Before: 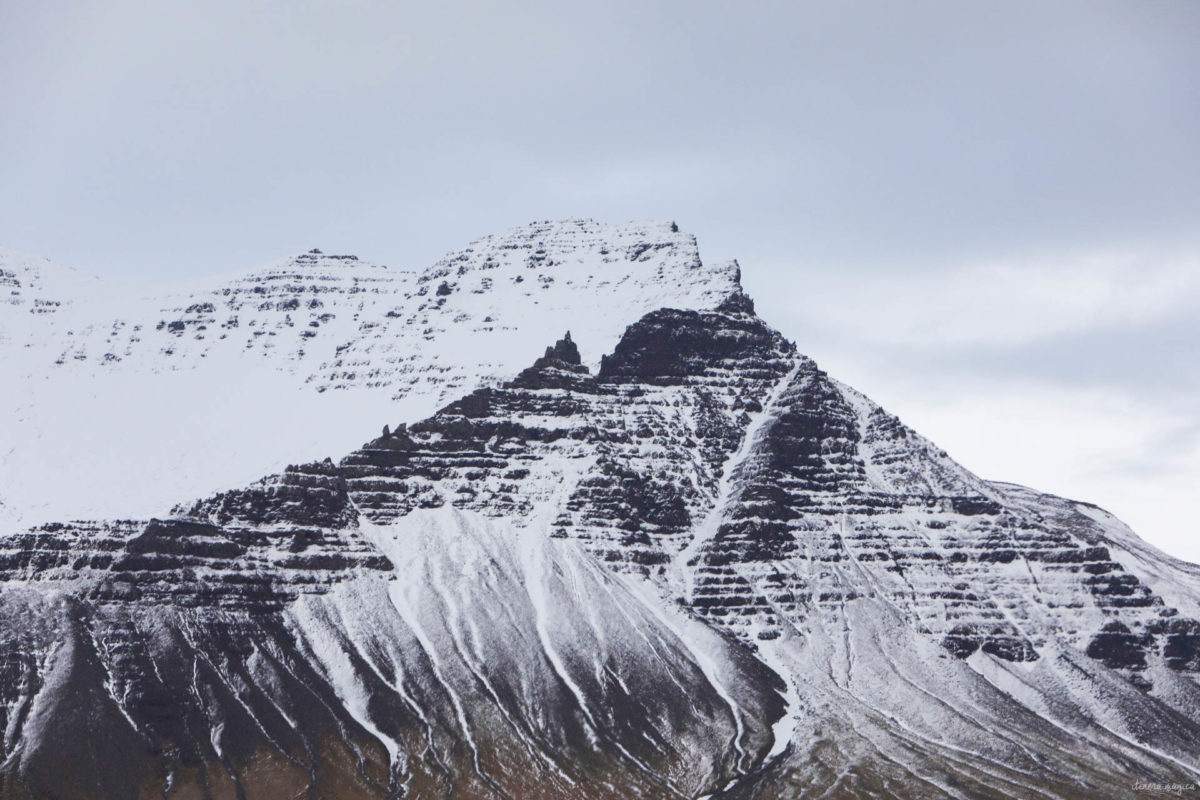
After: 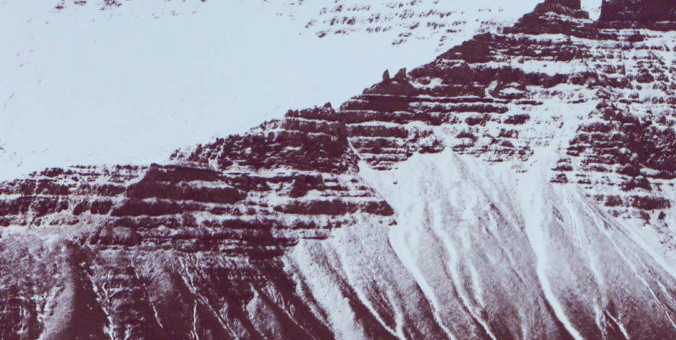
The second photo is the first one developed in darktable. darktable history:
contrast brightness saturation: contrast 0.04, saturation 0.16
crop: top 44.483%, right 43.593%, bottom 12.892%
color correction: highlights a* -7.23, highlights b* -0.161, shadows a* 20.08, shadows b* 11.73
color balance rgb: perceptual saturation grading › global saturation 20%, global vibrance 20%
